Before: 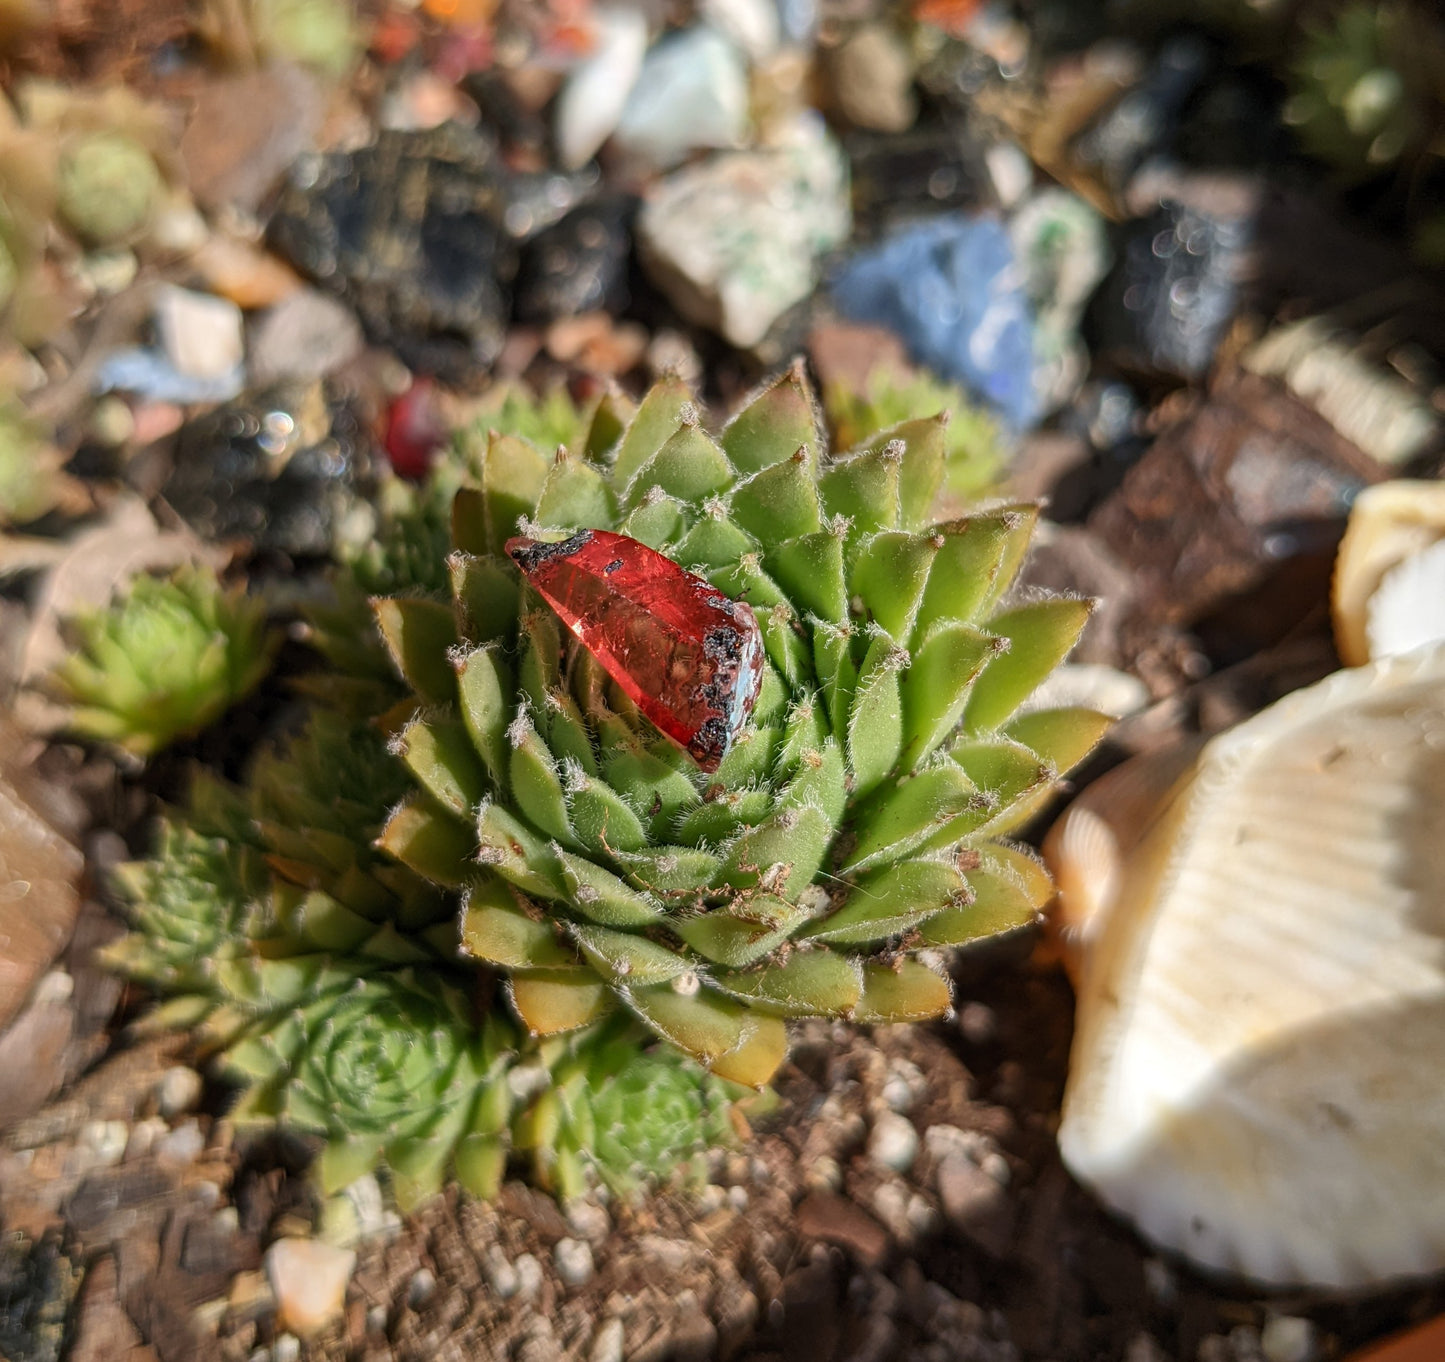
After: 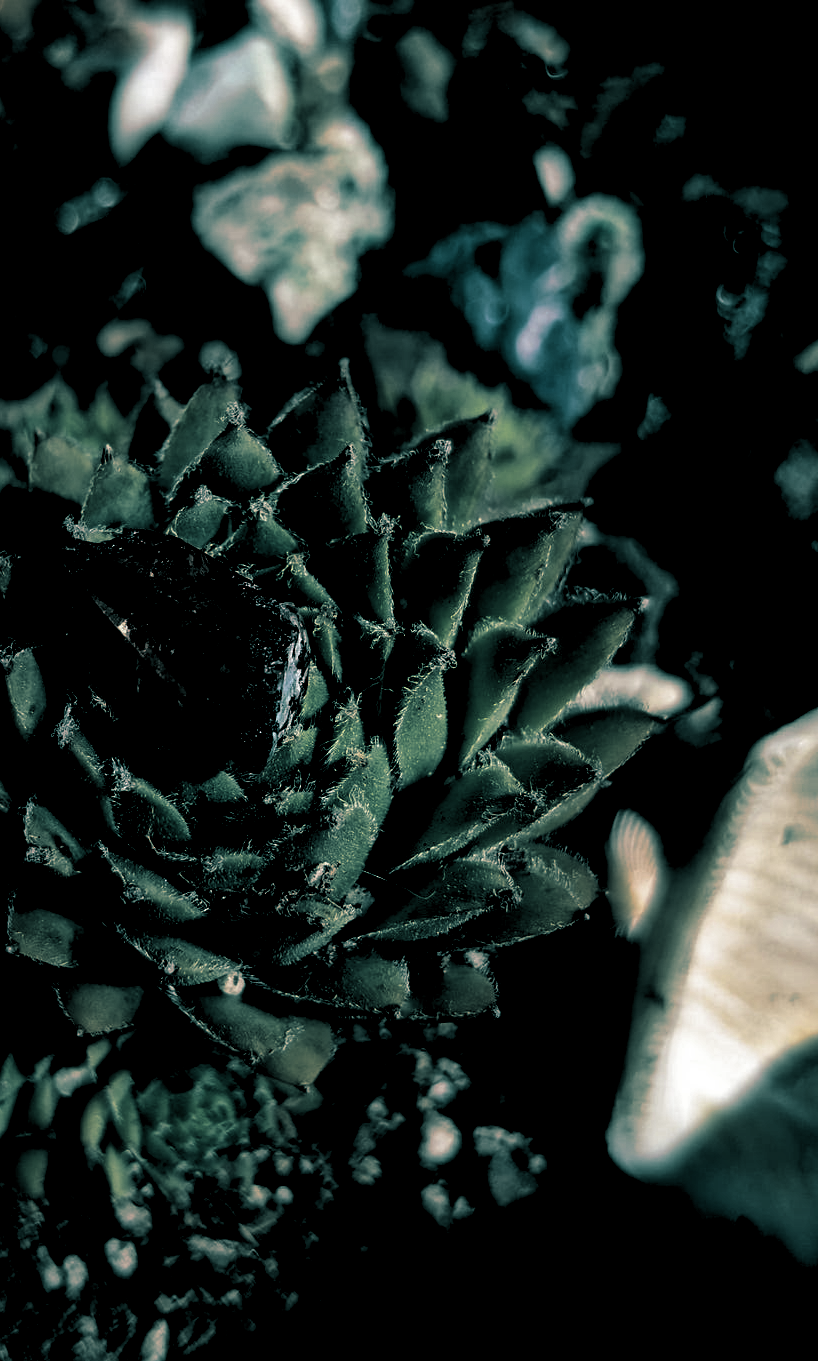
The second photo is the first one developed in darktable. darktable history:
levels: levels [0.514, 0.759, 1]
split-toning: shadows › hue 183.6°, shadows › saturation 0.52, highlights › hue 0°, highlights › saturation 0
crop: left 31.458%, top 0%, right 11.876%
